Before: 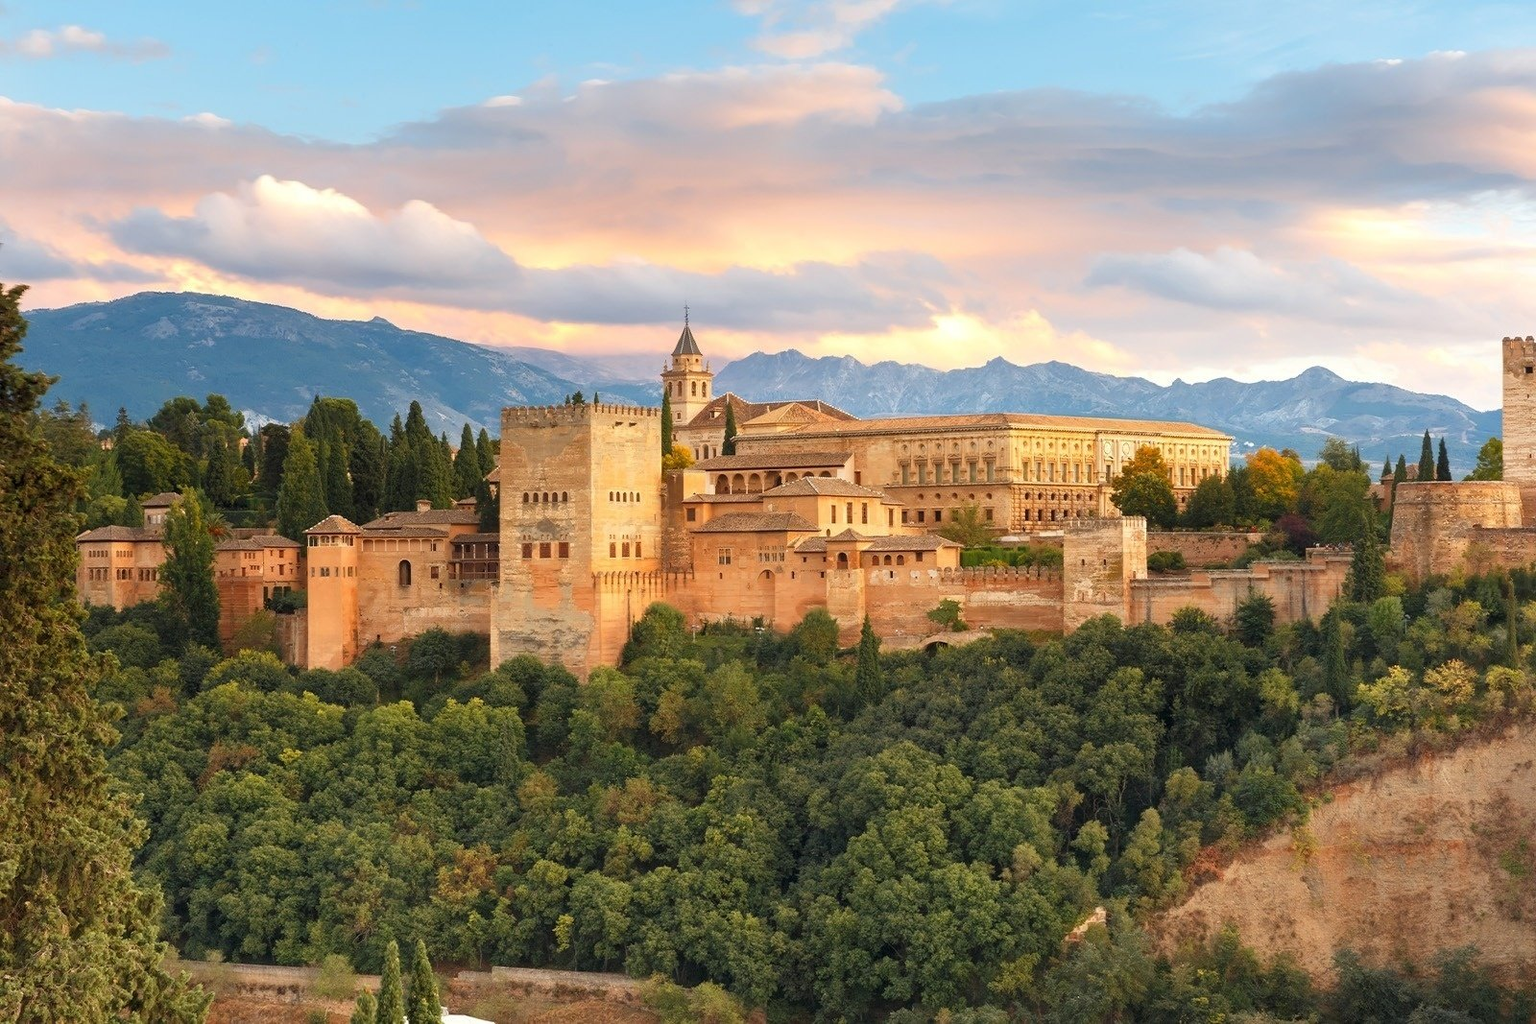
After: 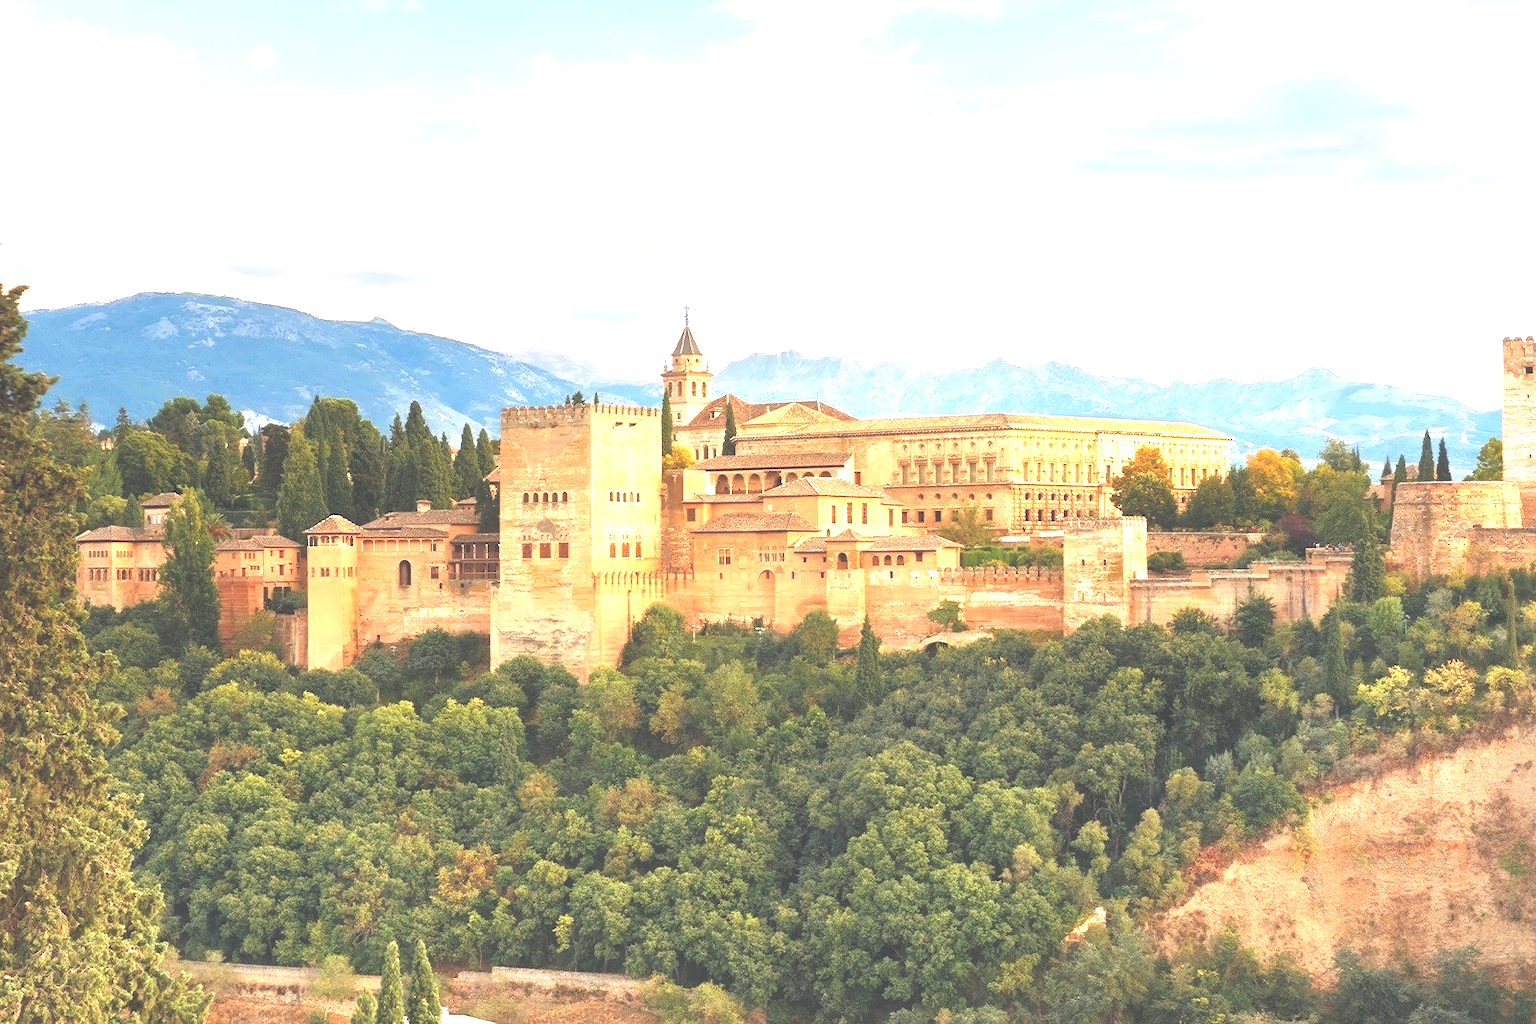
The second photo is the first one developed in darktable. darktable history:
exposure: black level correction -0.023, exposure 1.393 EV, compensate exposure bias true, compensate highlight preservation false
